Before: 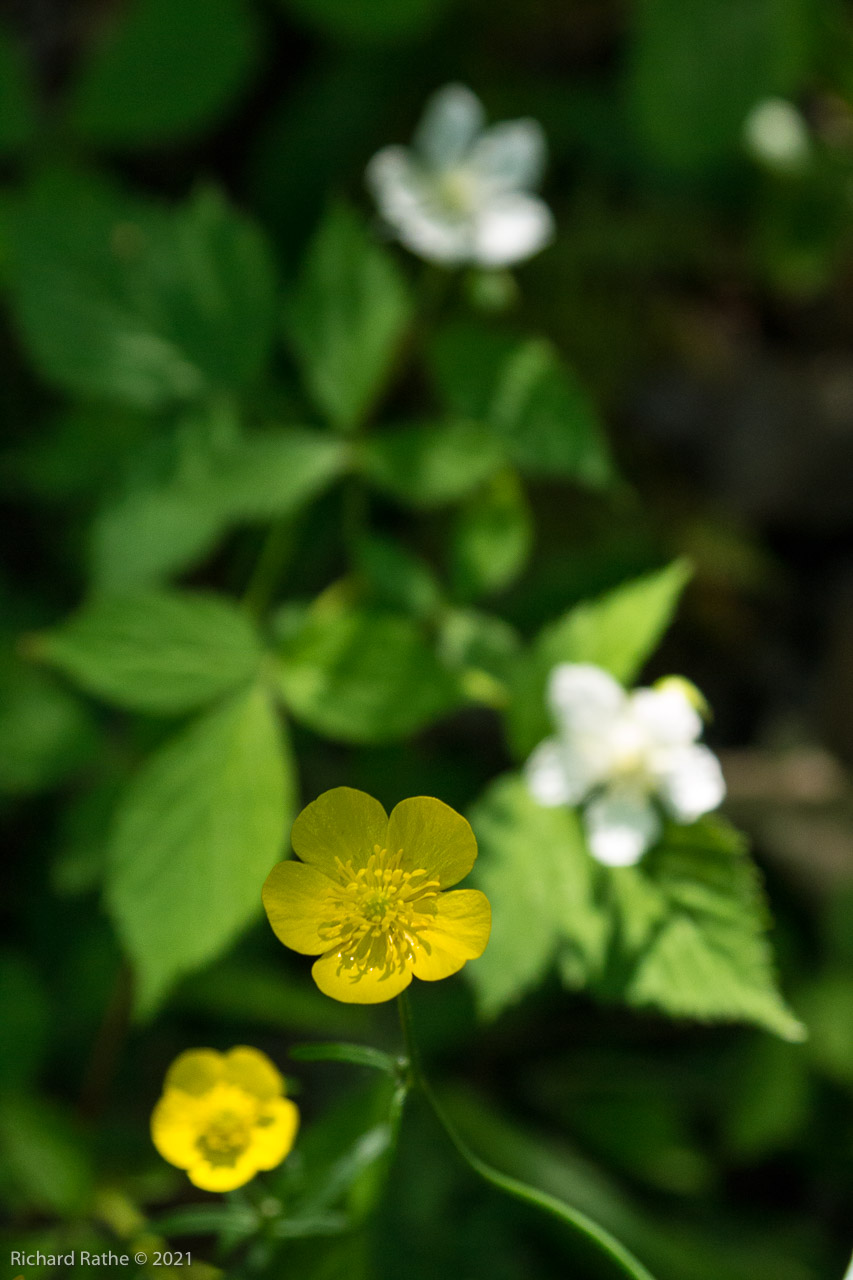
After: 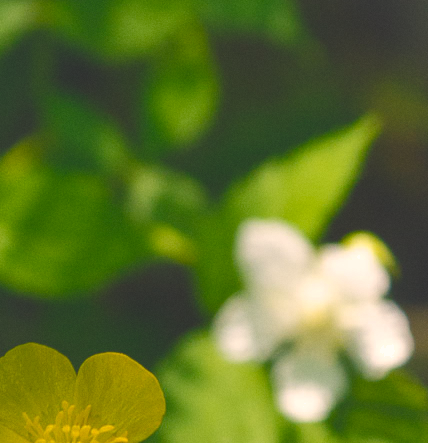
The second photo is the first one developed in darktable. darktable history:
shadows and highlights: on, module defaults
crop: left 36.607%, top 34.735%, right 13.146%, bottom 30.611%
grain: coarseness 0.09 ISO, strength 10%
color balance rgb: shadows lift › chroma 2%, shadows lift › hue 247.2°, power › chroma 0.3%, power › hue 25.2°, highlights gain › chroma 3%, highlights gain › hue 60°, global offset › luminance 2%, perceptual saturation grading › global saturation 20%, perceptual saturation grading › highlights -20%, perceptual saturation grading › shadows 30%
